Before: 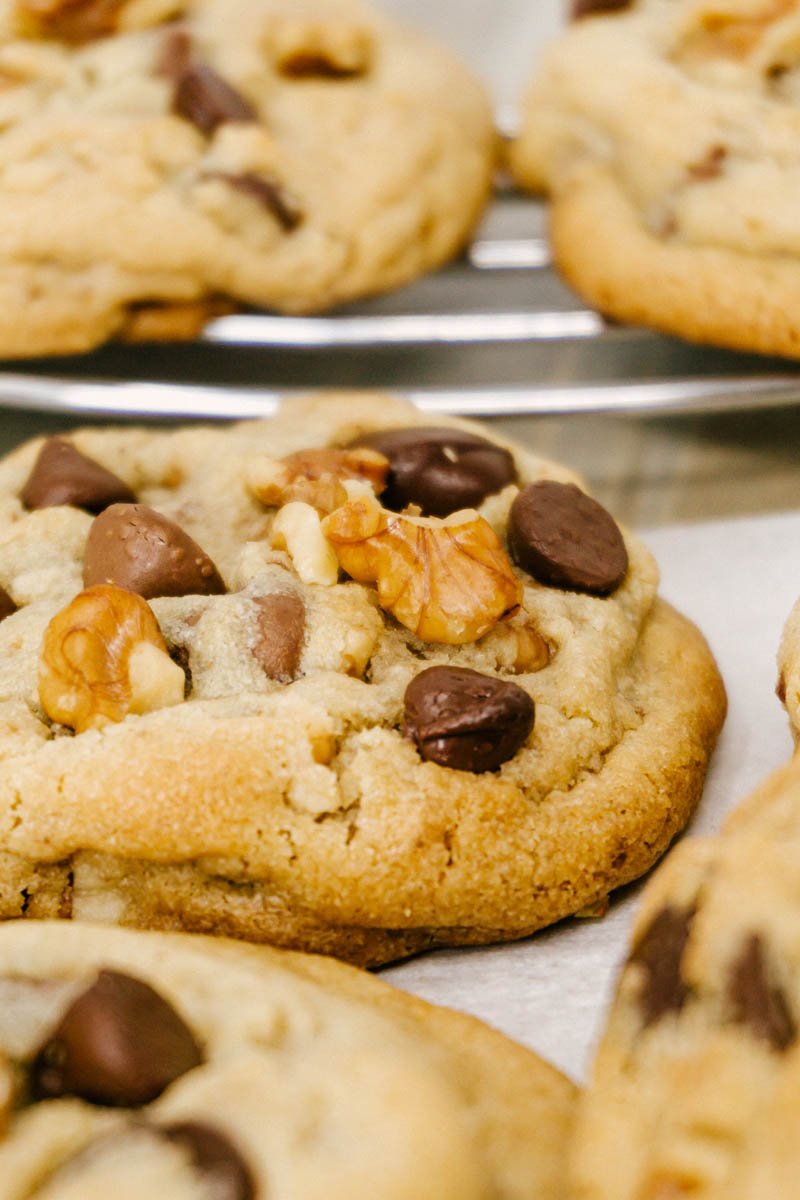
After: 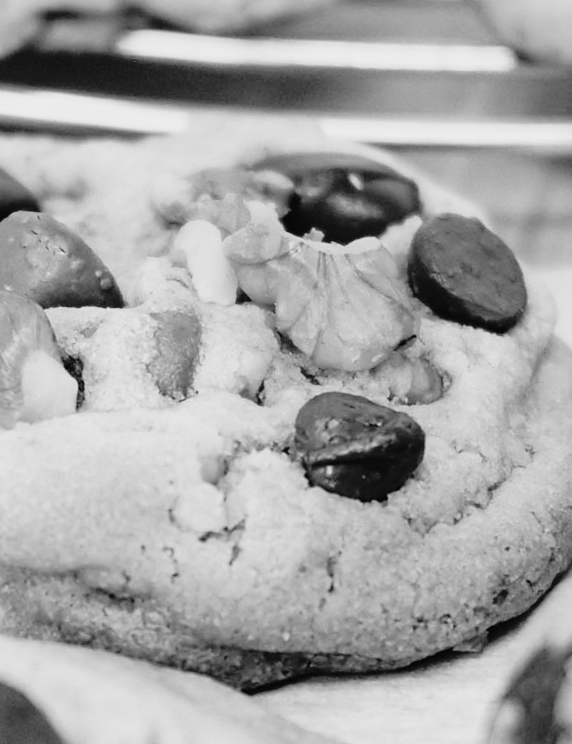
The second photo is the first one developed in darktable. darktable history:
white balance: red 0.967, blue 1.049
crop and rotate: angle -3.37°, left 9.79%, top 20.73%, right 12.42%, bottom 11.82%
sharpen: radius 1.559, amount 0.373, threshold 1.271
monochrome: a 16.06, b 15.48, size 1
tone equalizer: on, module defaults
tone curve: curves: ch0 [(0, 0.013) (0.129, 0.1) (0.291, 0.375) (0.46, 0.576) (0.667, 0.78) (0.851, 0.903) (0.997, 0.951)]; ch1 [(0, 0) (0.353, 0.344) (0.45, 0.46) (0.498, 0.495) (0.528, 0.531) (0.563, 0.566) (0.592, 0.609) (0.657, 0.672) (1, 1)]; ch2 [(0, 0) (0.333, 0.346) (0.375, 0.375) (0.427, 0.44) (0.5, 0.501) (0.505, 0.505) (0.544, 0.573) (0.576, 0.615) (0.612, 0.644) (0.66, 0.715) (1, 1)], color space Lab, independent channels, preserve colors none
